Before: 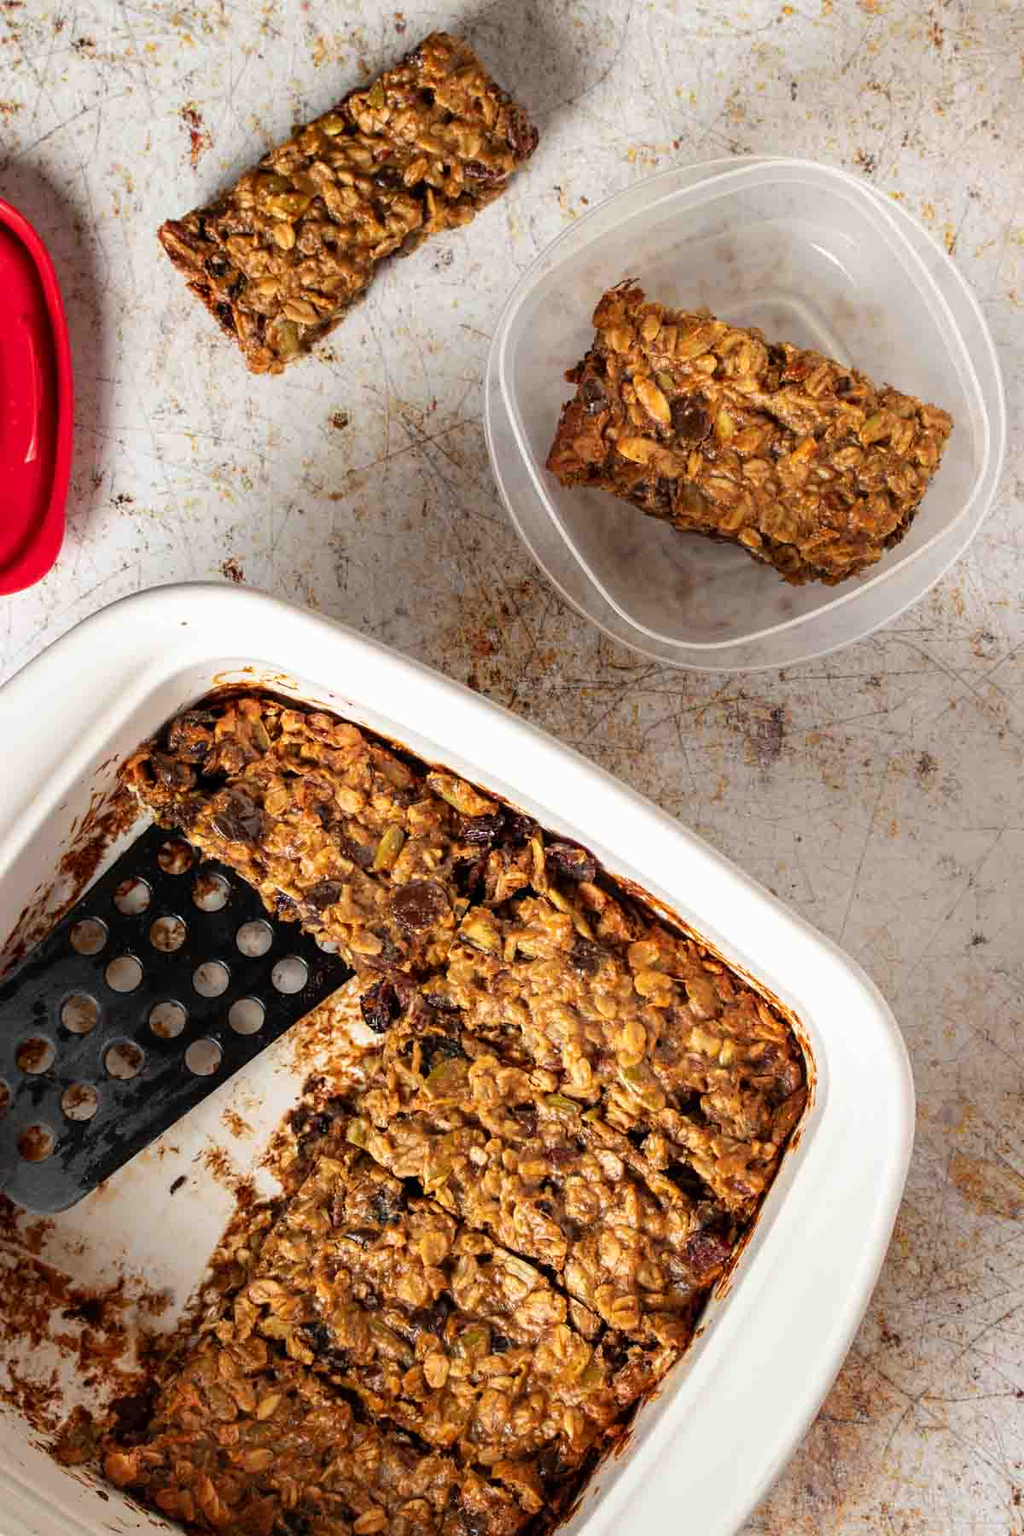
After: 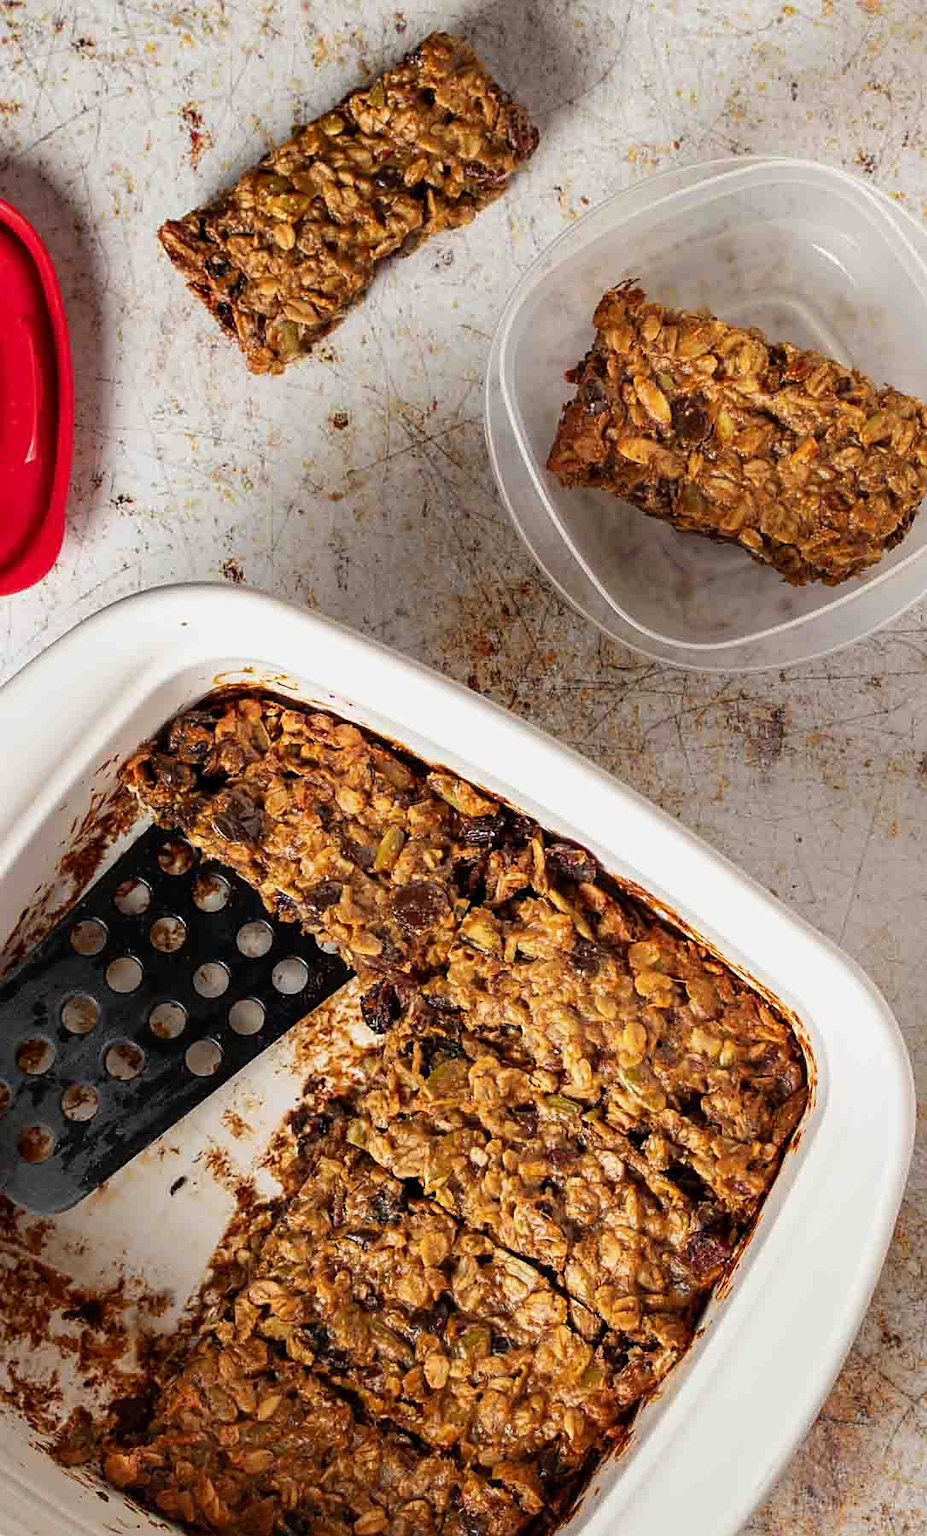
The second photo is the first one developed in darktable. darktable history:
exposure: exposure -0.146 EV, compensate exposure bias true, compensate highlight preservation false
crop: right 9.492%, bottom 0.03%
sharpen: radius 1.903, amount 0.392, threshold 1.272
